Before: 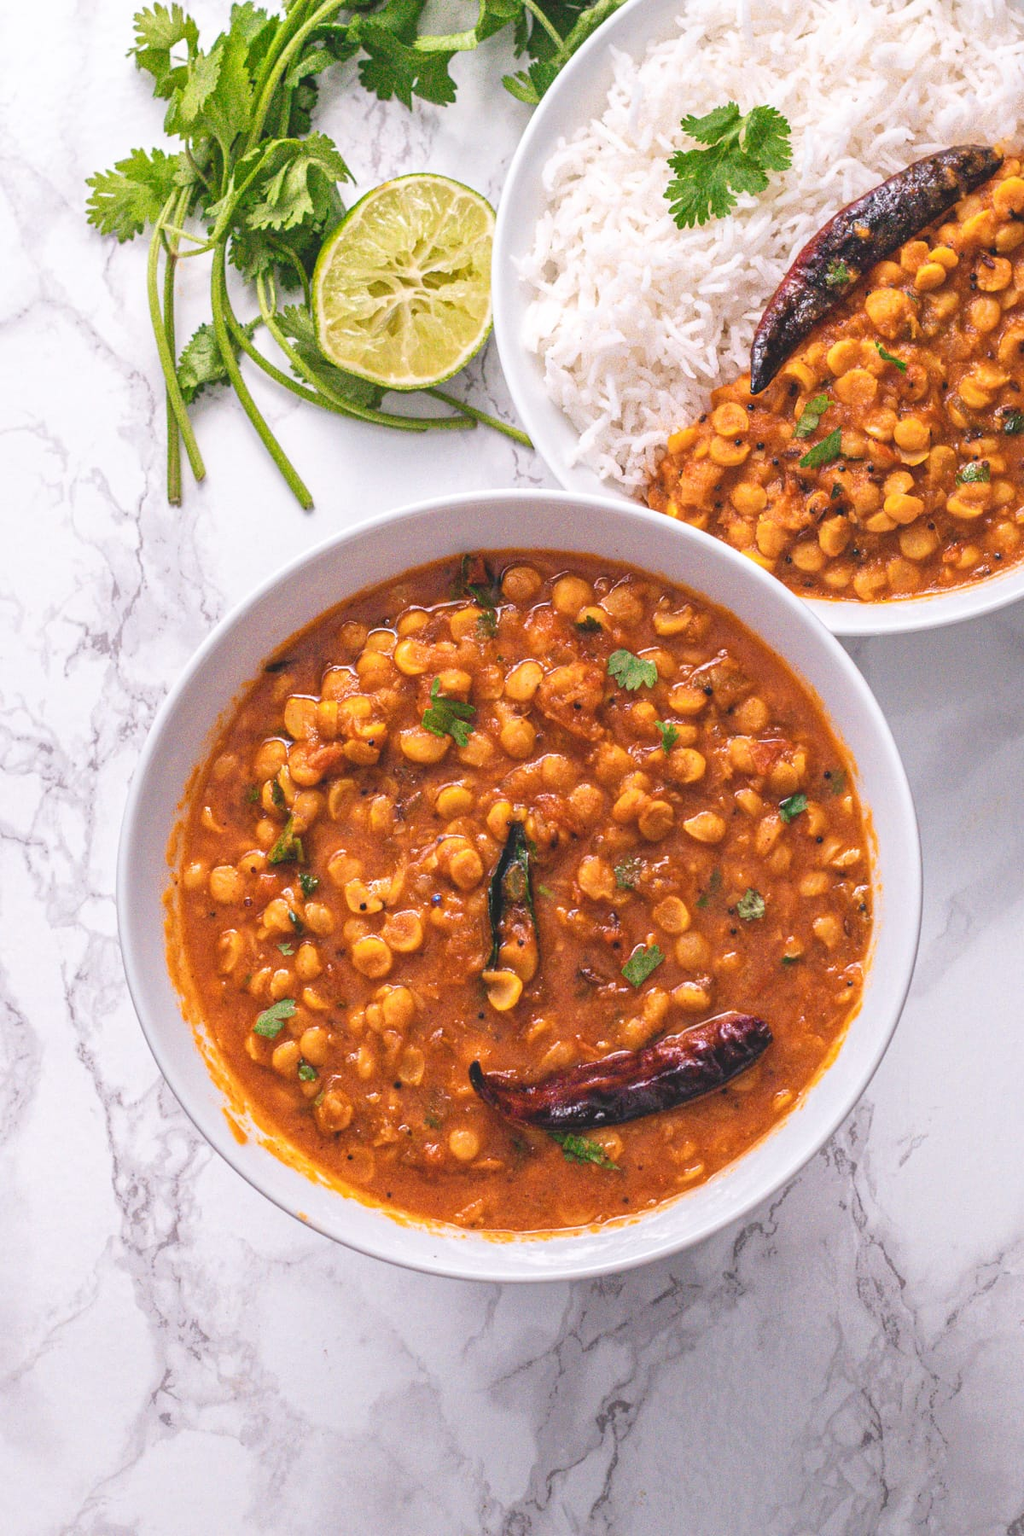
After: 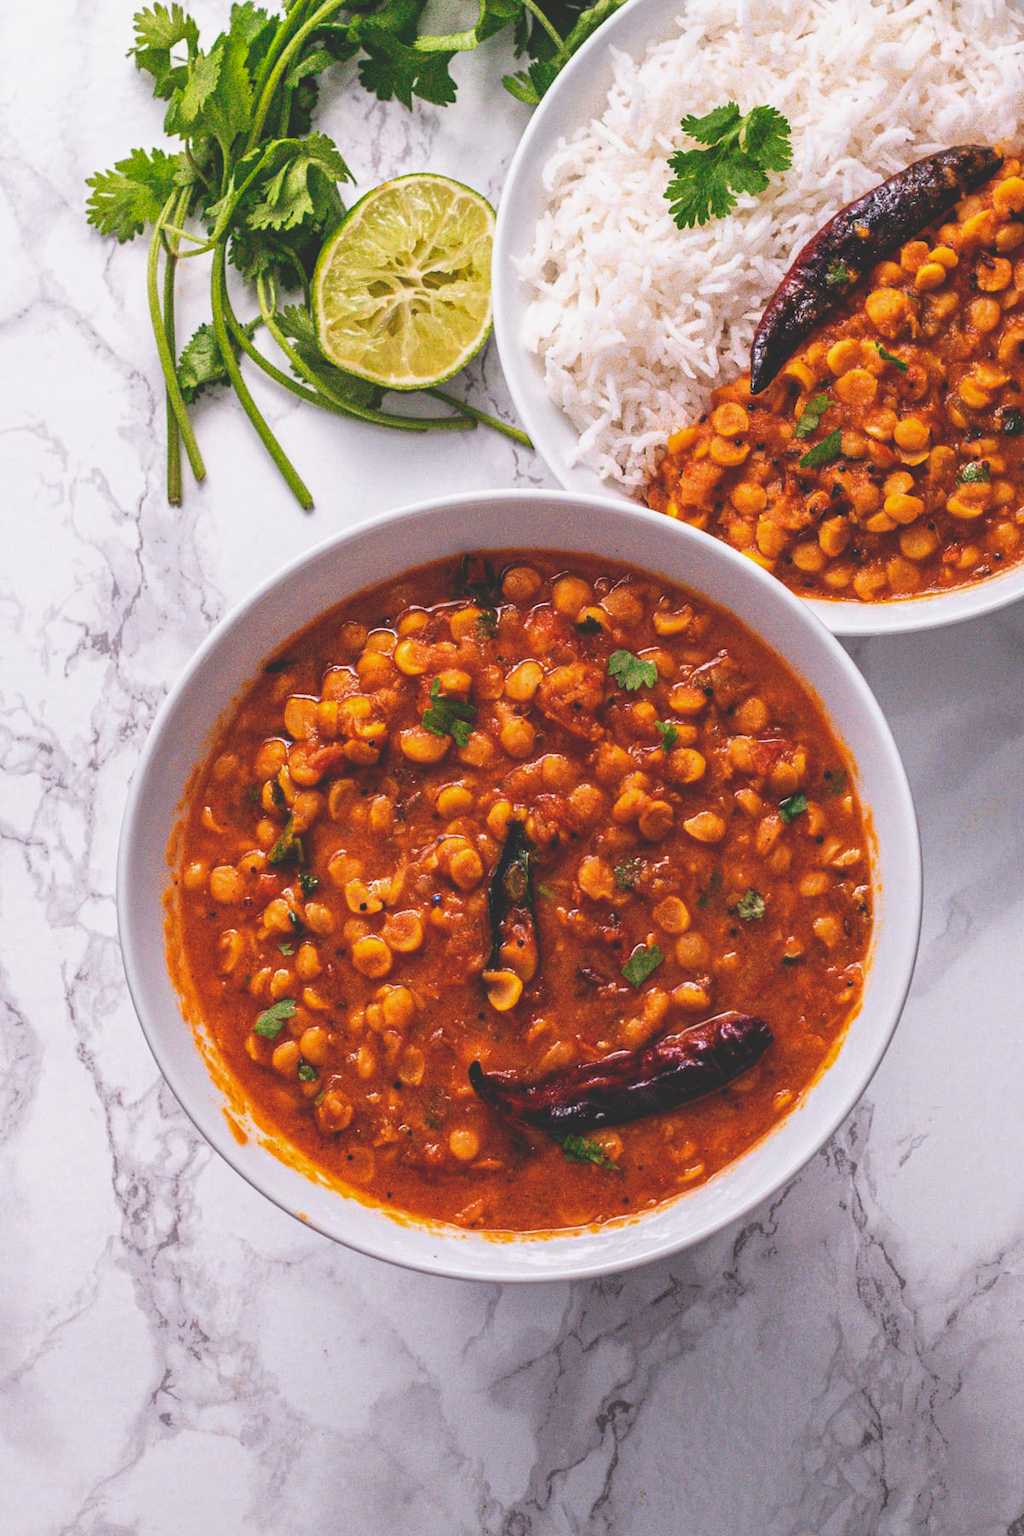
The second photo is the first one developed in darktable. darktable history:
base curve: curves: ch0 [(0, 0.02) (0.083, 0.036) (1, 1)], preserve colors none
exposure: black level correction -0.025, exposure -0.118 EV, compensate exposure bias true, compensate highlight preservation false
